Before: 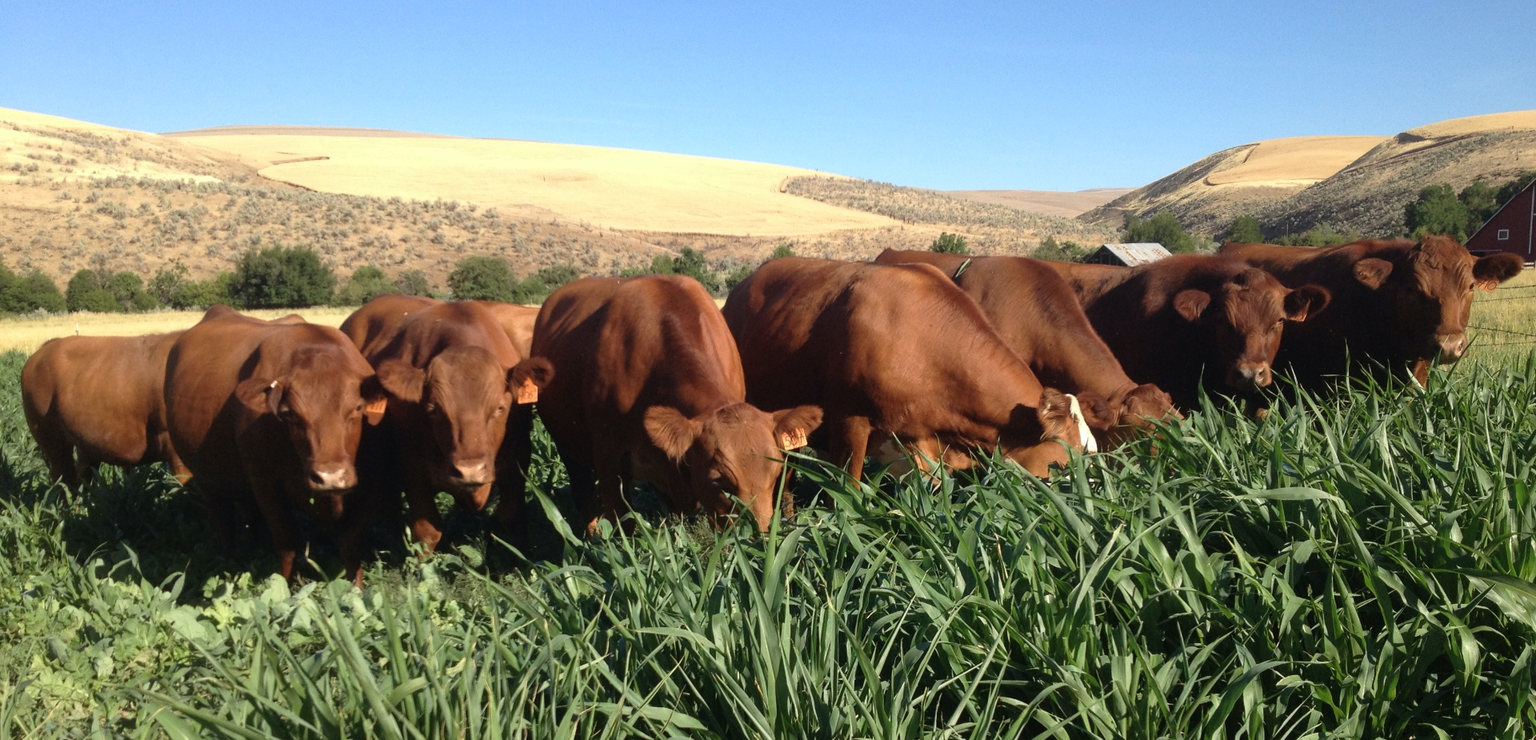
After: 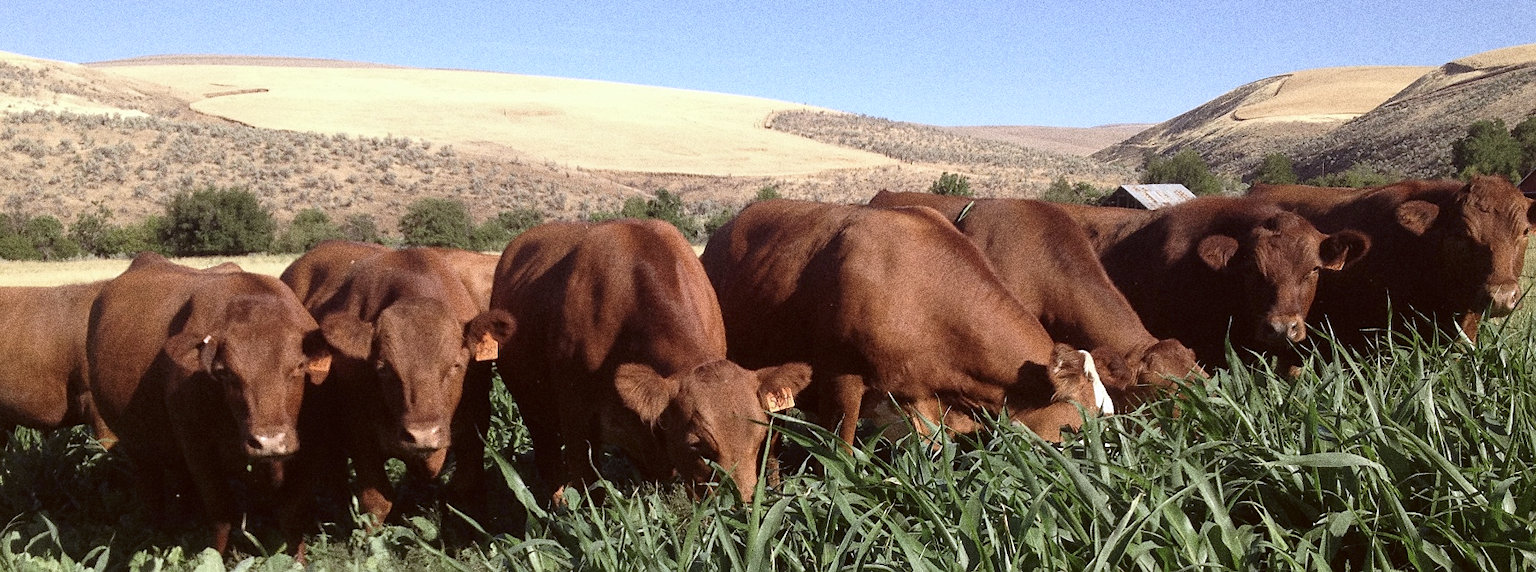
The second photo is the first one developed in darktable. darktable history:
local contrast: mode bilateral grid, contrast 10, coarseness 25, detail 115%, midtone range 0.2
white balance: red 0.967, blue 1.049
color calibration: illuminant F (fluorescent), F source F9 (Cool White Deluxe 4150 K) – high CRI, x 0.374, y 0.373, temperature 4158.34 K
tone equalizer: on, module defaults
sharpen: radius 1.458, amount 0.398, threshold 1.271
crop: left 5.596%, top 10.314%, right 3.534%, bottom 19.395%
grain: coarseness 10.62 ISO, strength 55.56%
color correction: highlights a* 10.21, highlights b* 9.79, shadows a* 8.61, shadows b* 7.88, saturation 0.8
